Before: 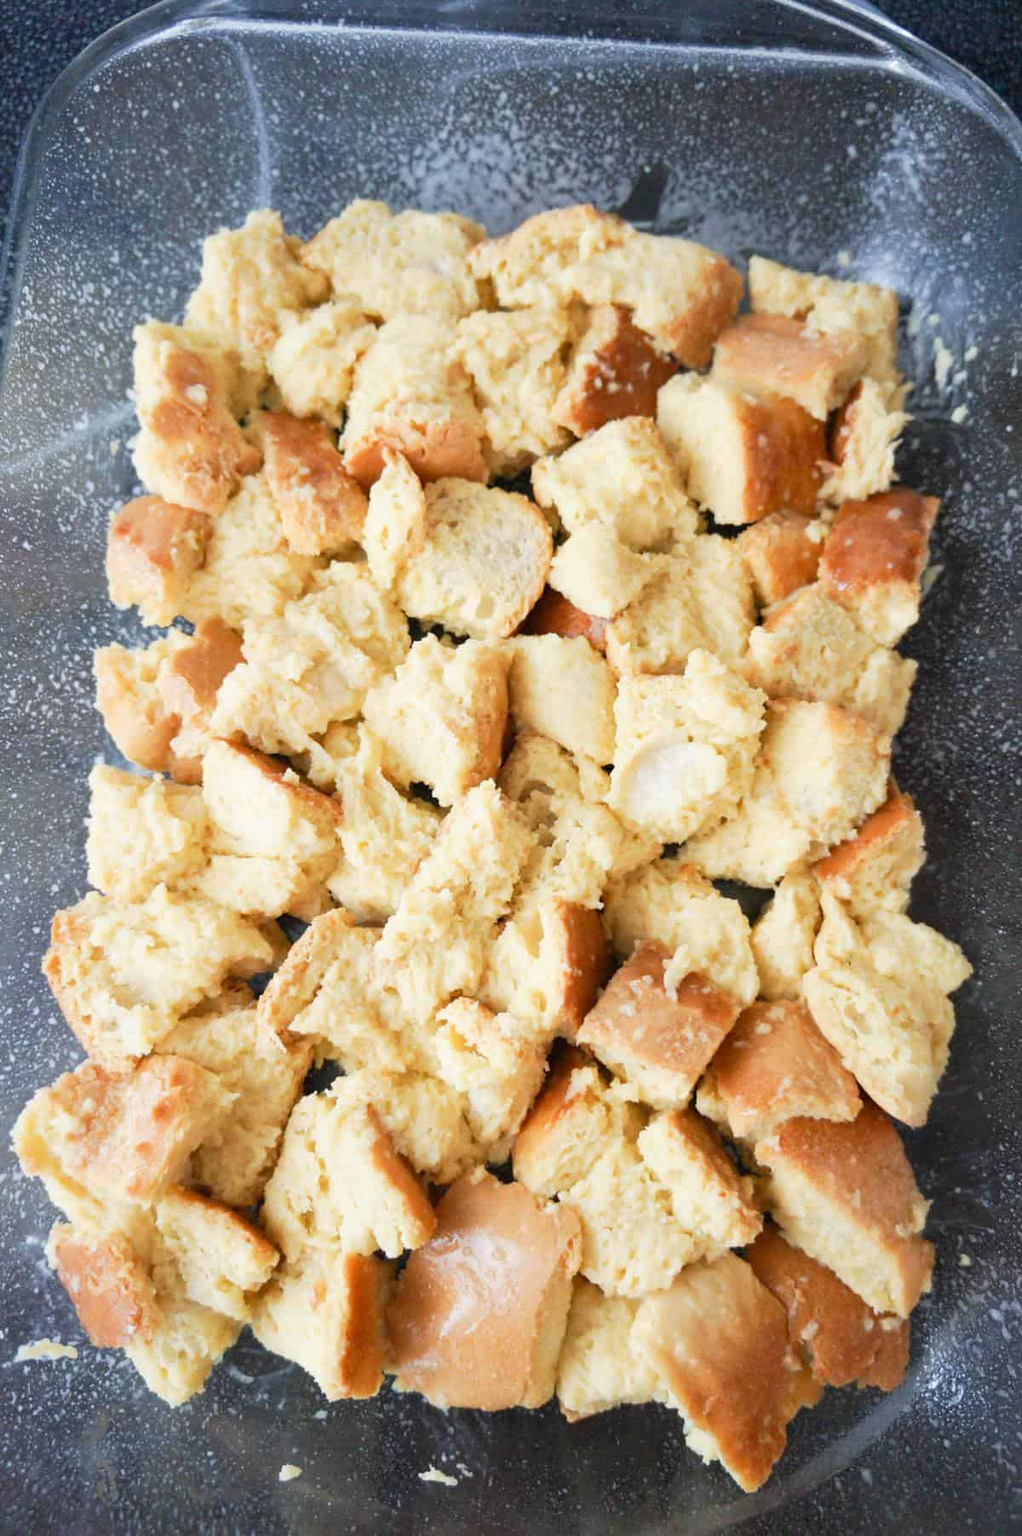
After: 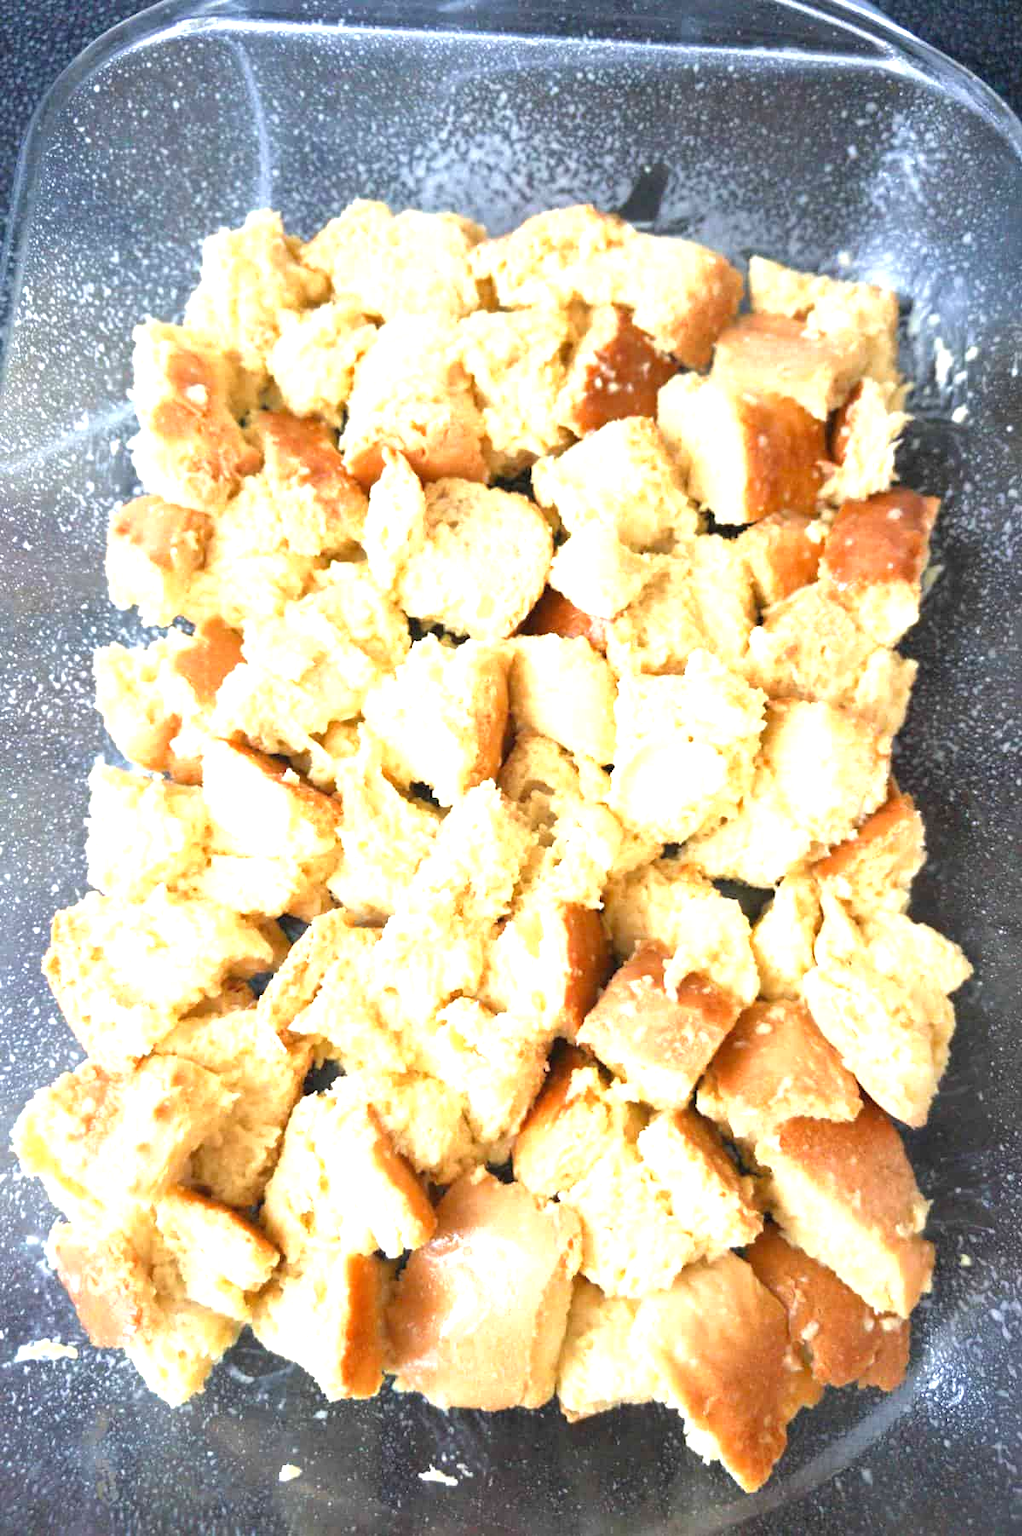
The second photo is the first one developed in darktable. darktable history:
exposure: black level correction 0, exposure 1 EV, compensate exposure bias true, compensate highlight preservation false
shadows and highlights: shadows 25, highlights -25
